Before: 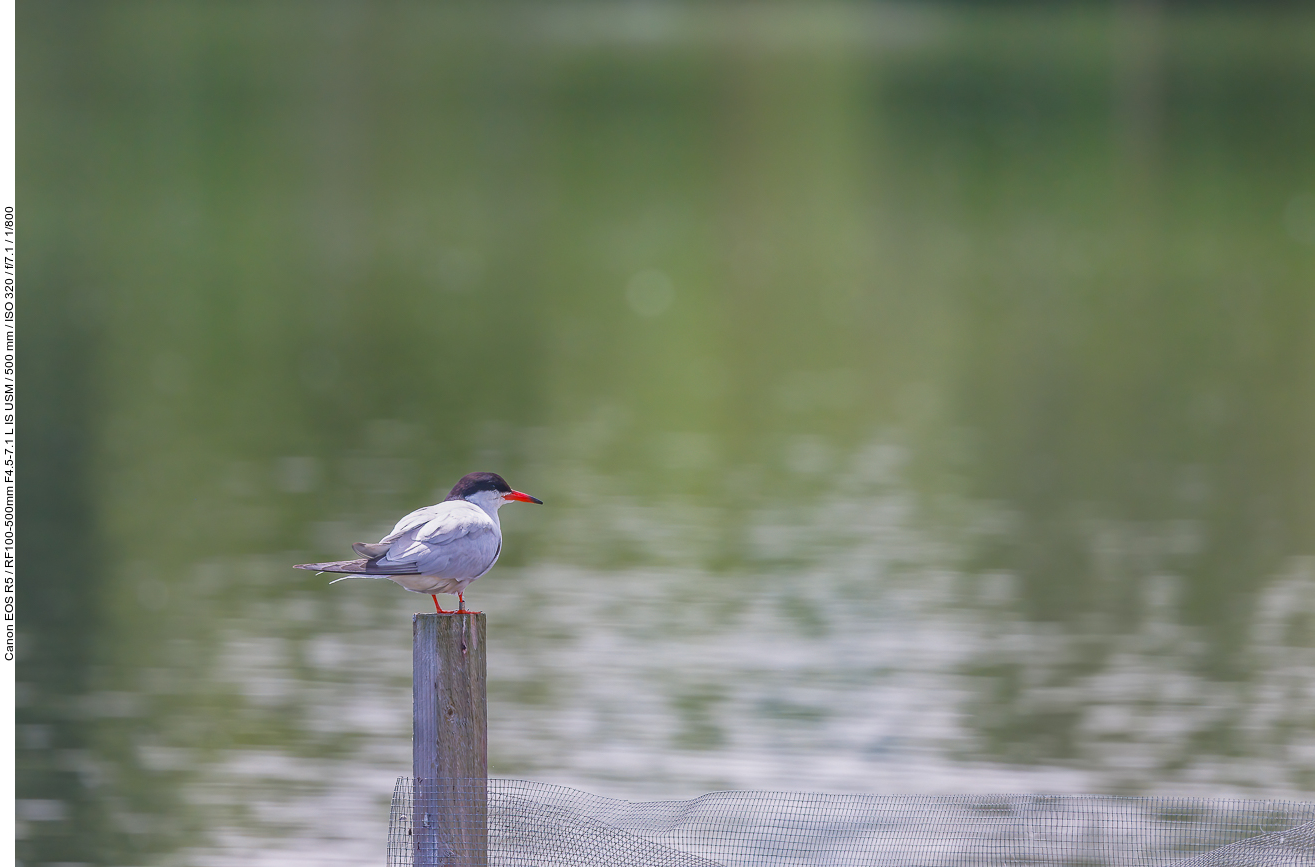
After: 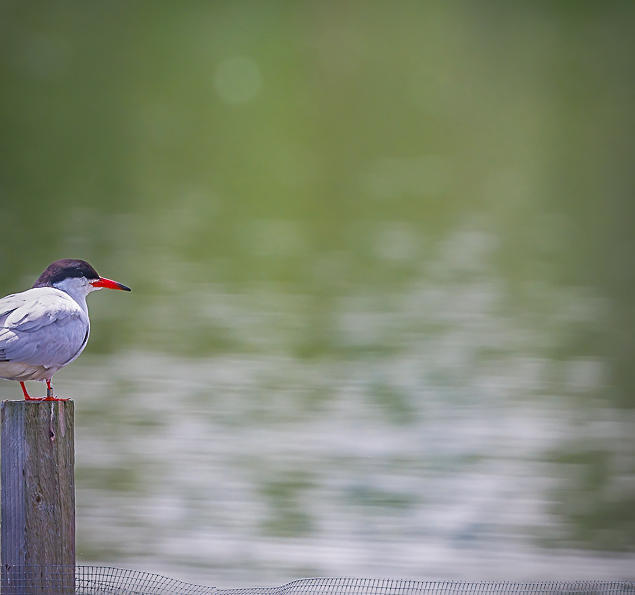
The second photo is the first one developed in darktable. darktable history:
sharpen: on, module defaults
color balance rgb: shadows fall-off 101%, linear chroma grading › mid-tones 7.63%, perceptual saturation grading › mid-tones 11.68%, mask middle-gray fulcrum 22.45%, global vibrance 10.11%, saturation formula JzAzBz (2021)
vignetting: saturation 0, unbound false
crop: left 31.379%, top 24.658%, right 20.326%, bottom 6.628%
